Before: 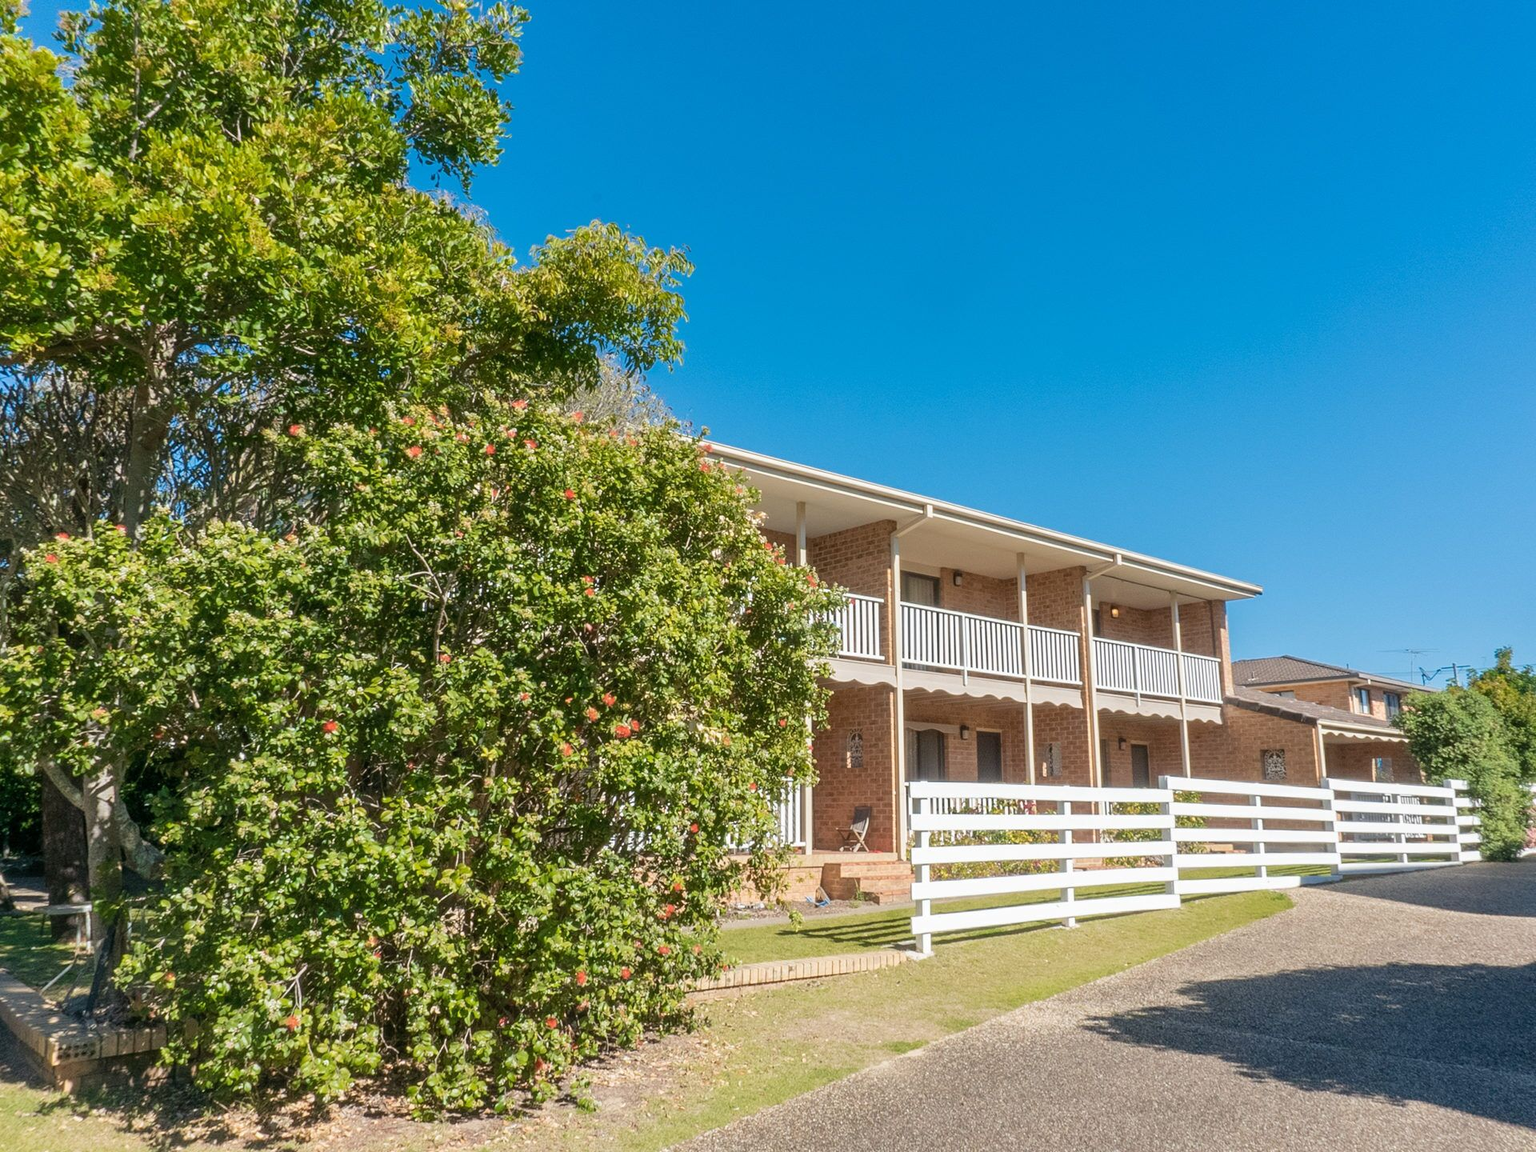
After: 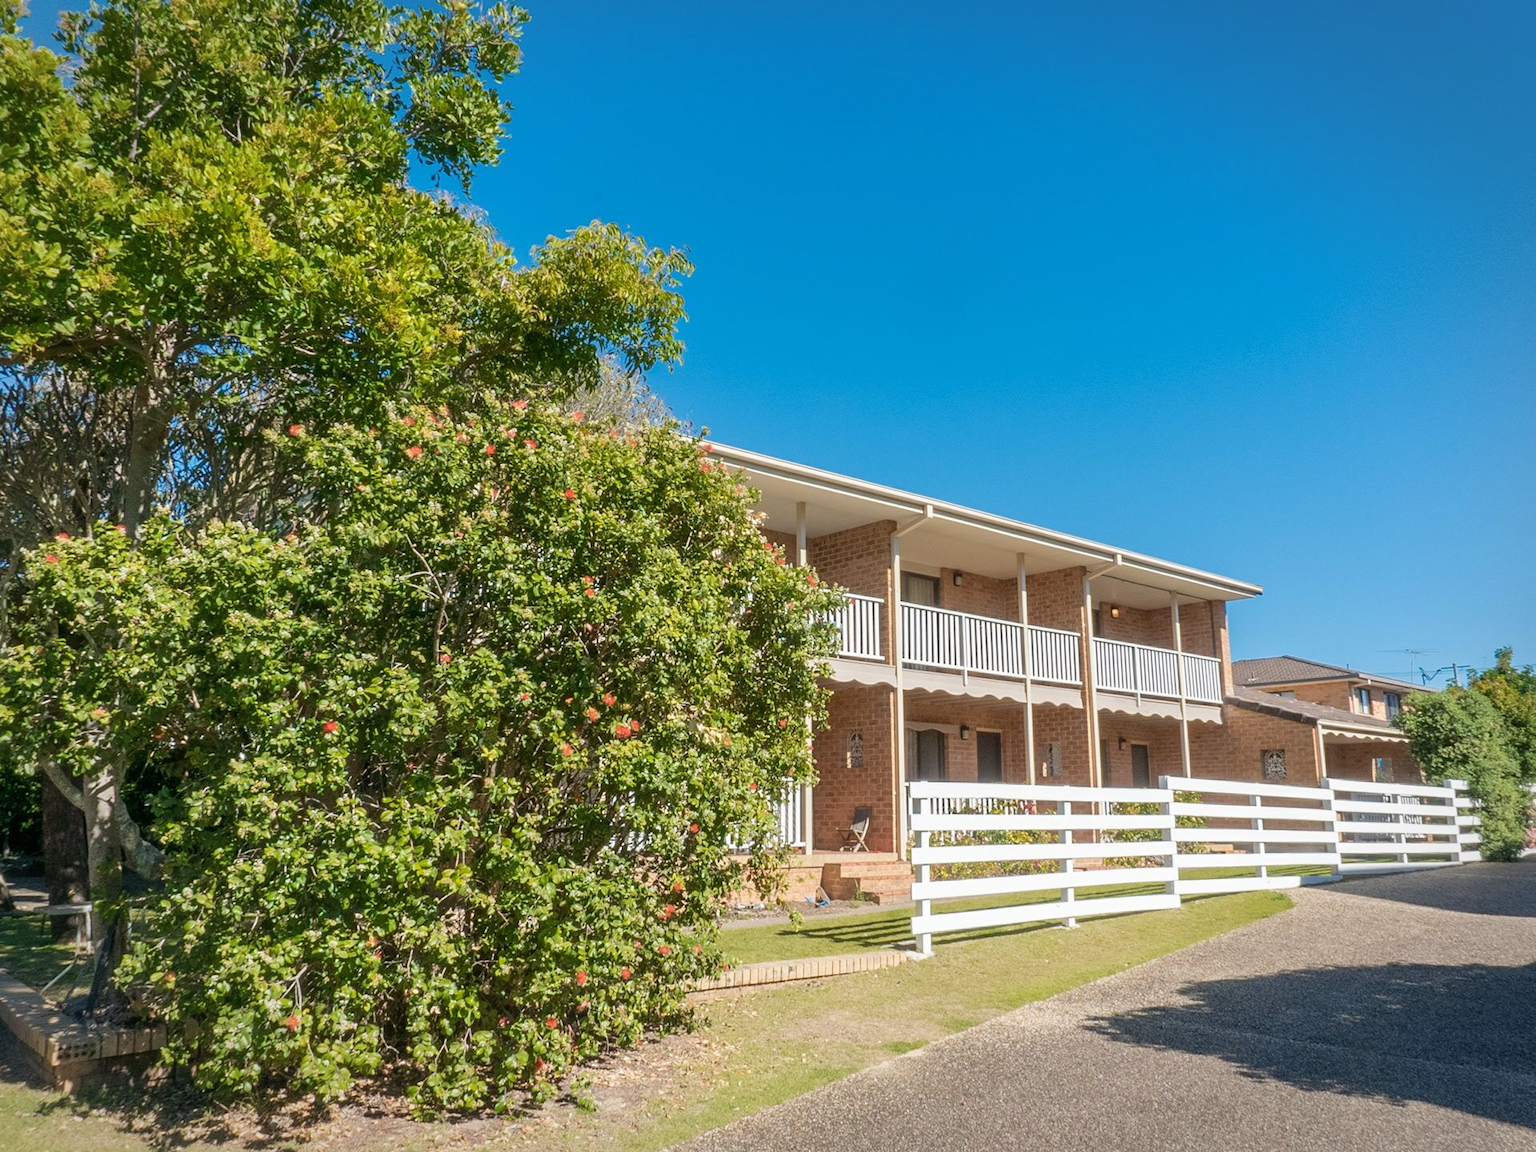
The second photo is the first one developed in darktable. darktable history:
vignetting: brightness -0.299, saturation -0.06, automatic ratio true, dithering 16-bit output
